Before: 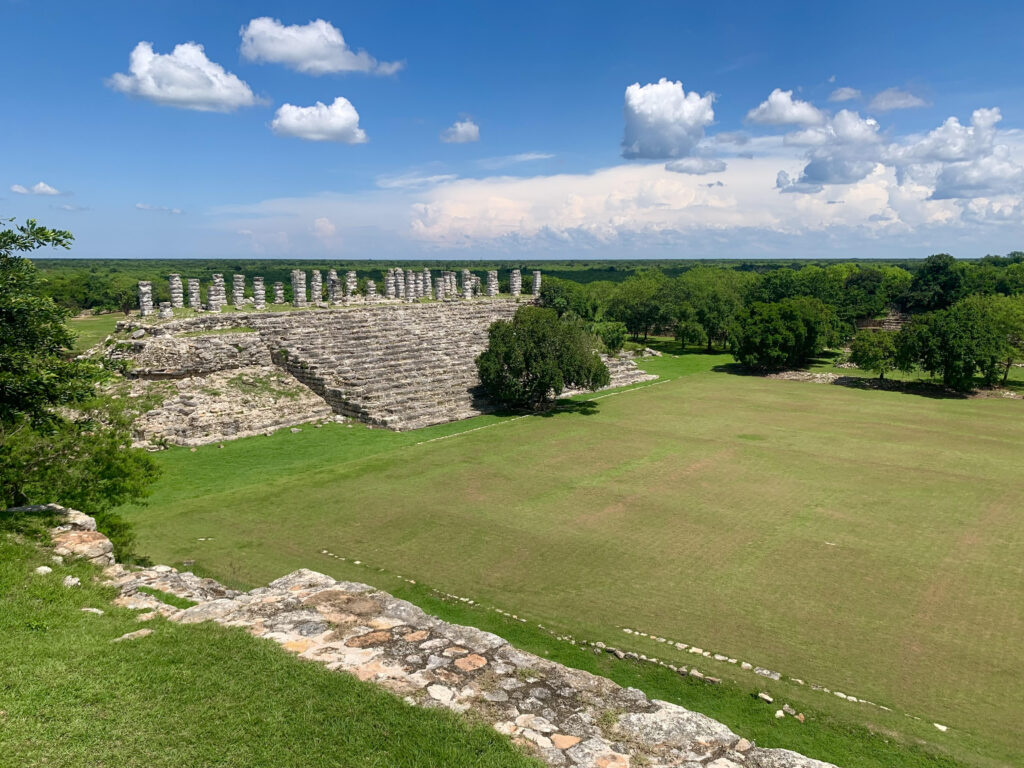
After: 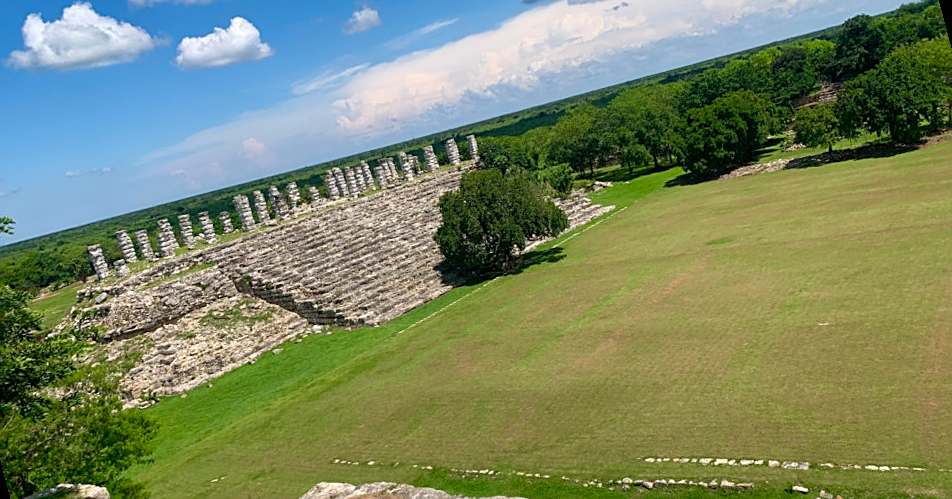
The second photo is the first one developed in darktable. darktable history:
sharpen: on, module defaults
rotate and perspective: rotation -14.8°, crop left 0.1, crop right 0.903, crop top 0.25, crop bottom 0.748
